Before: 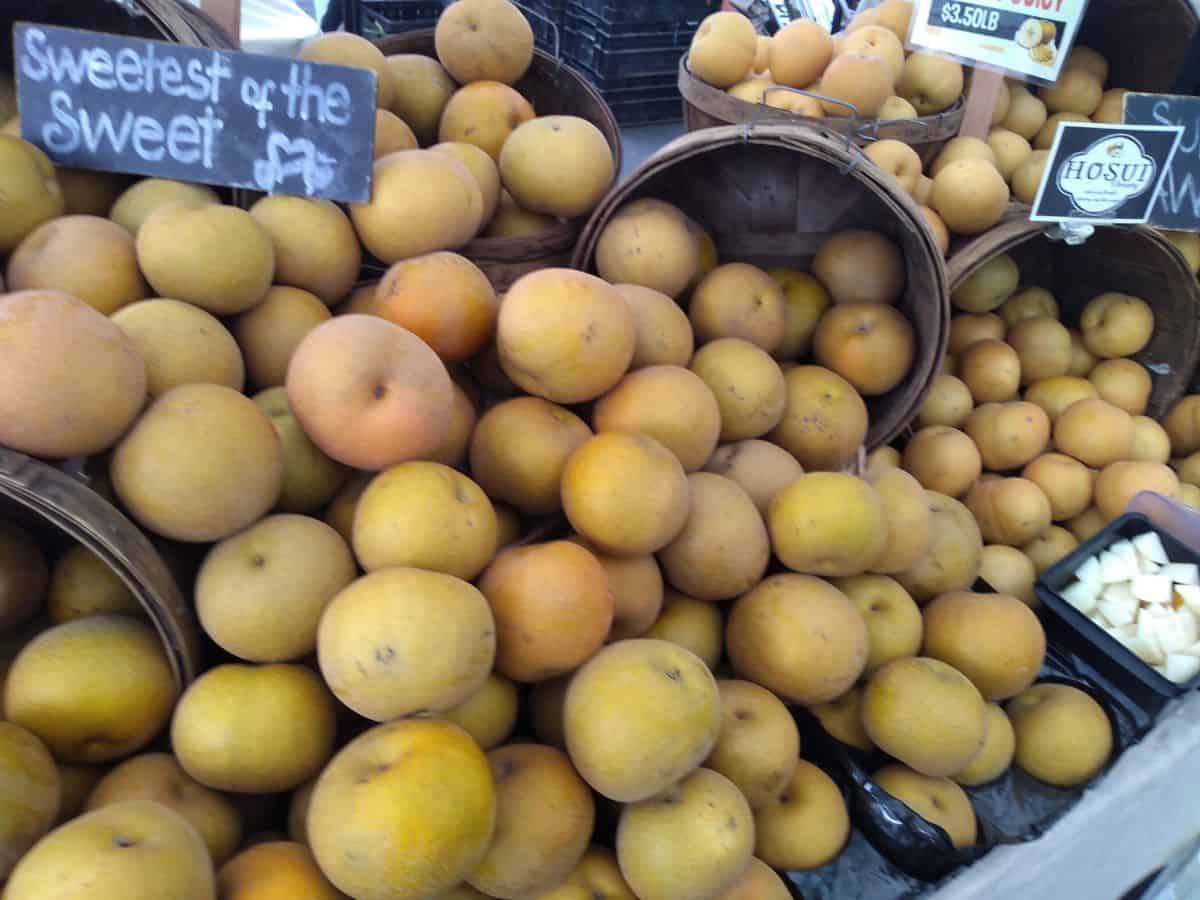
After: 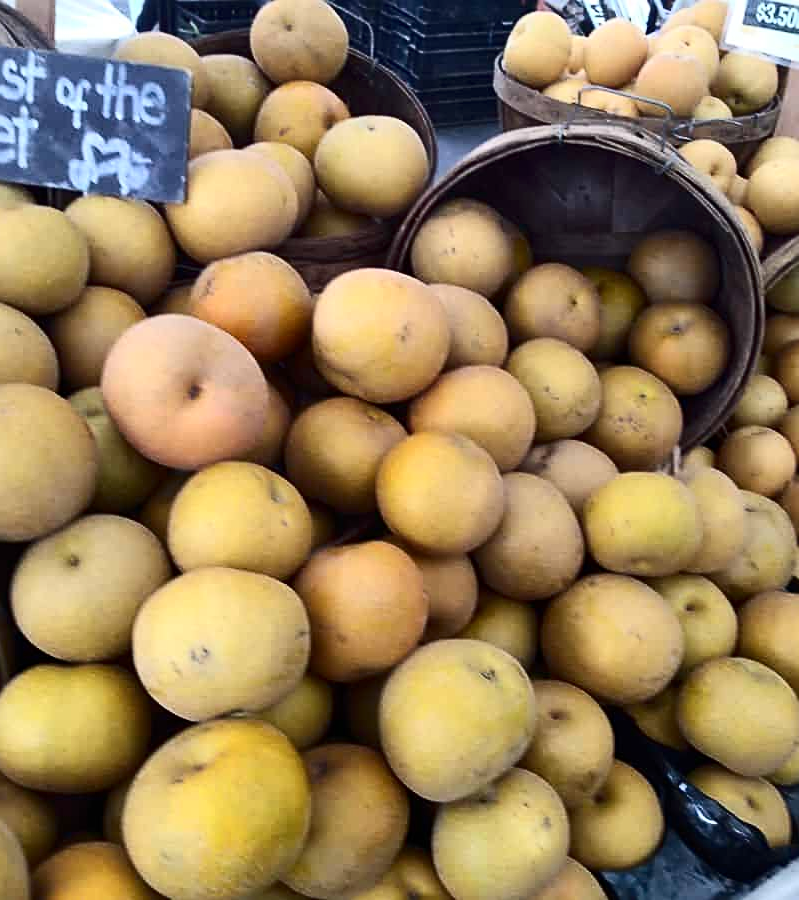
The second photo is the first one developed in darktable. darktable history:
sharpen: on, module defaults
contrast brightness saturation: contrast 0.28
crop: left 15.419%, right 17.914%
